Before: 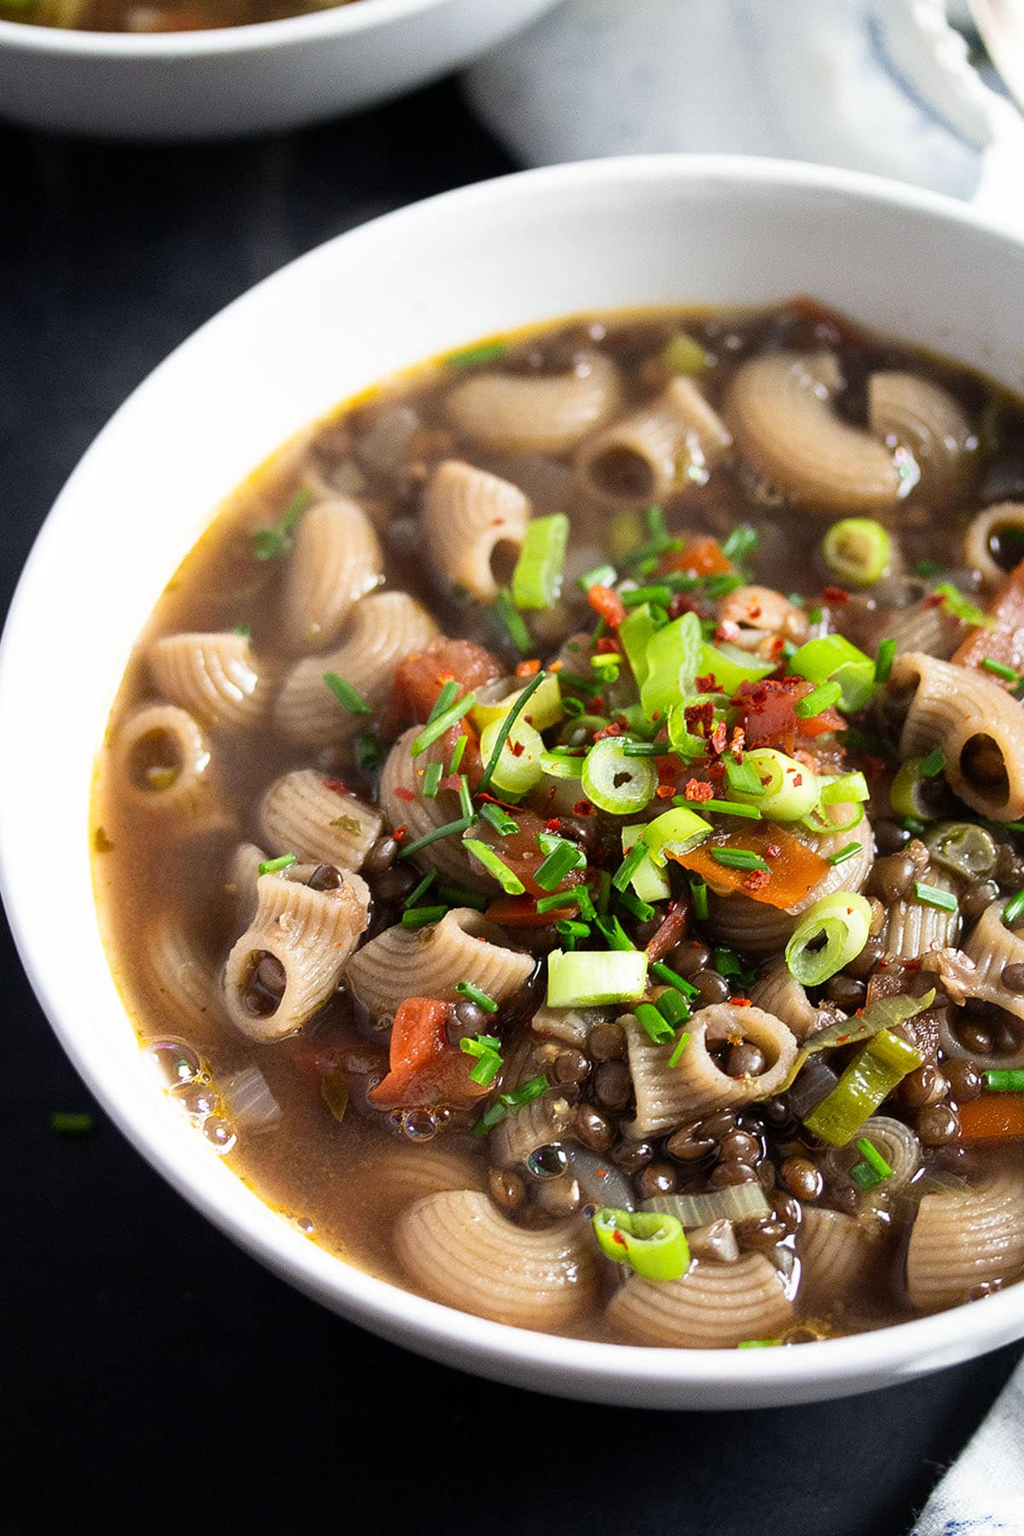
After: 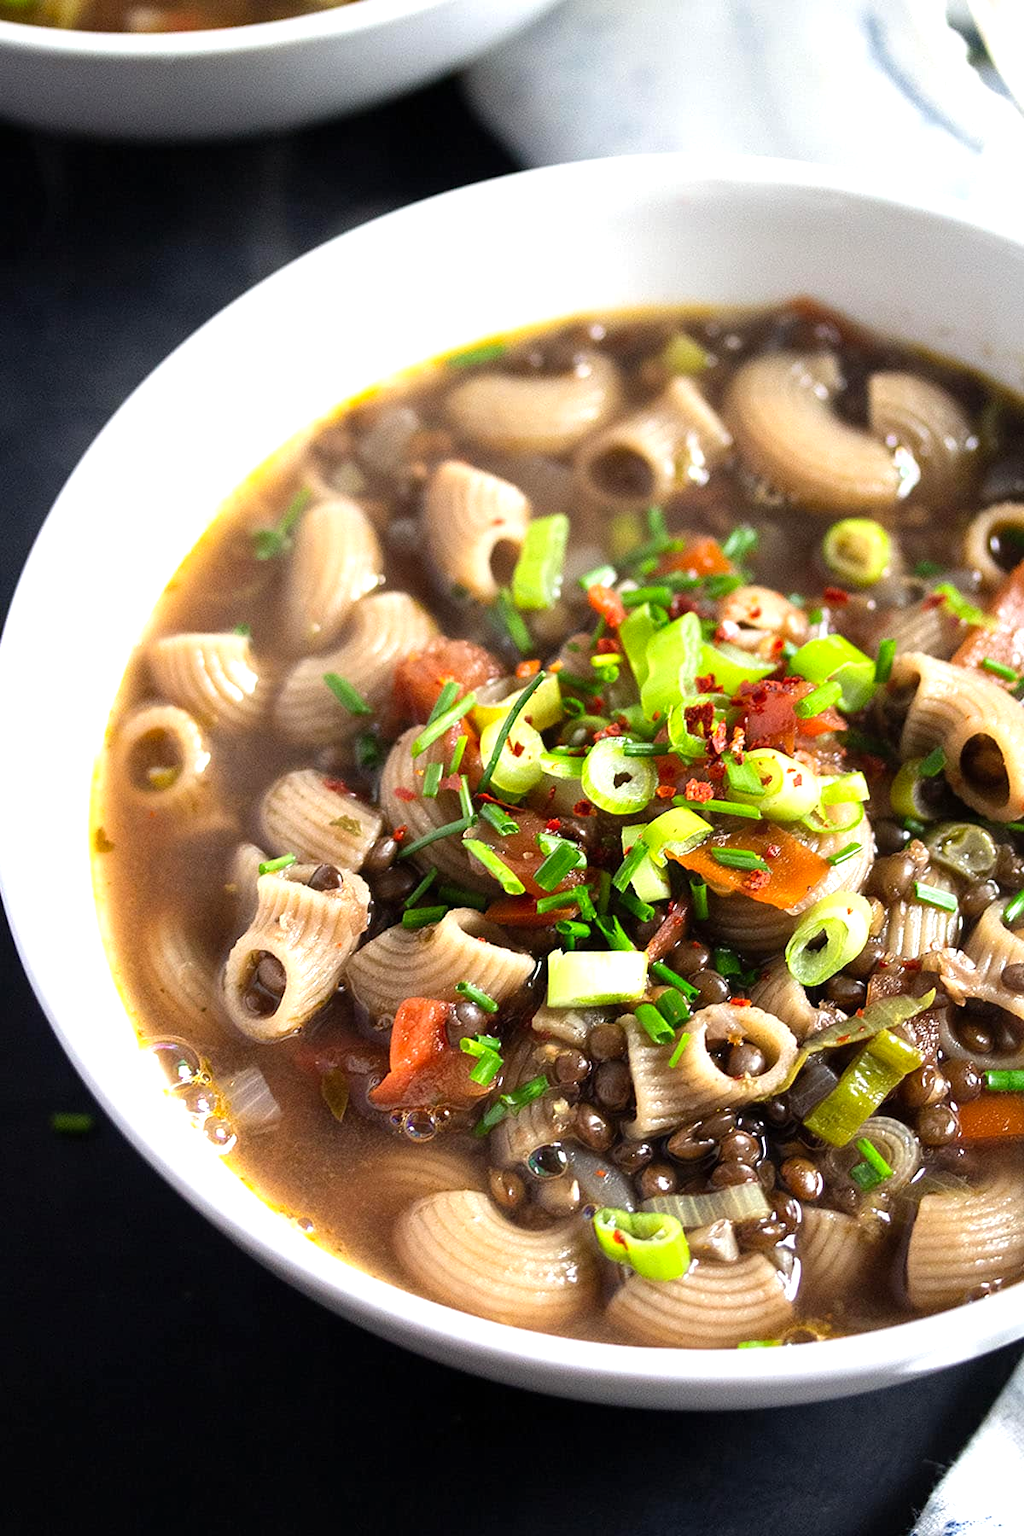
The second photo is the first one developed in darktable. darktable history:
levels: white 99.98%, levels [0, 0.43, 0.859]
